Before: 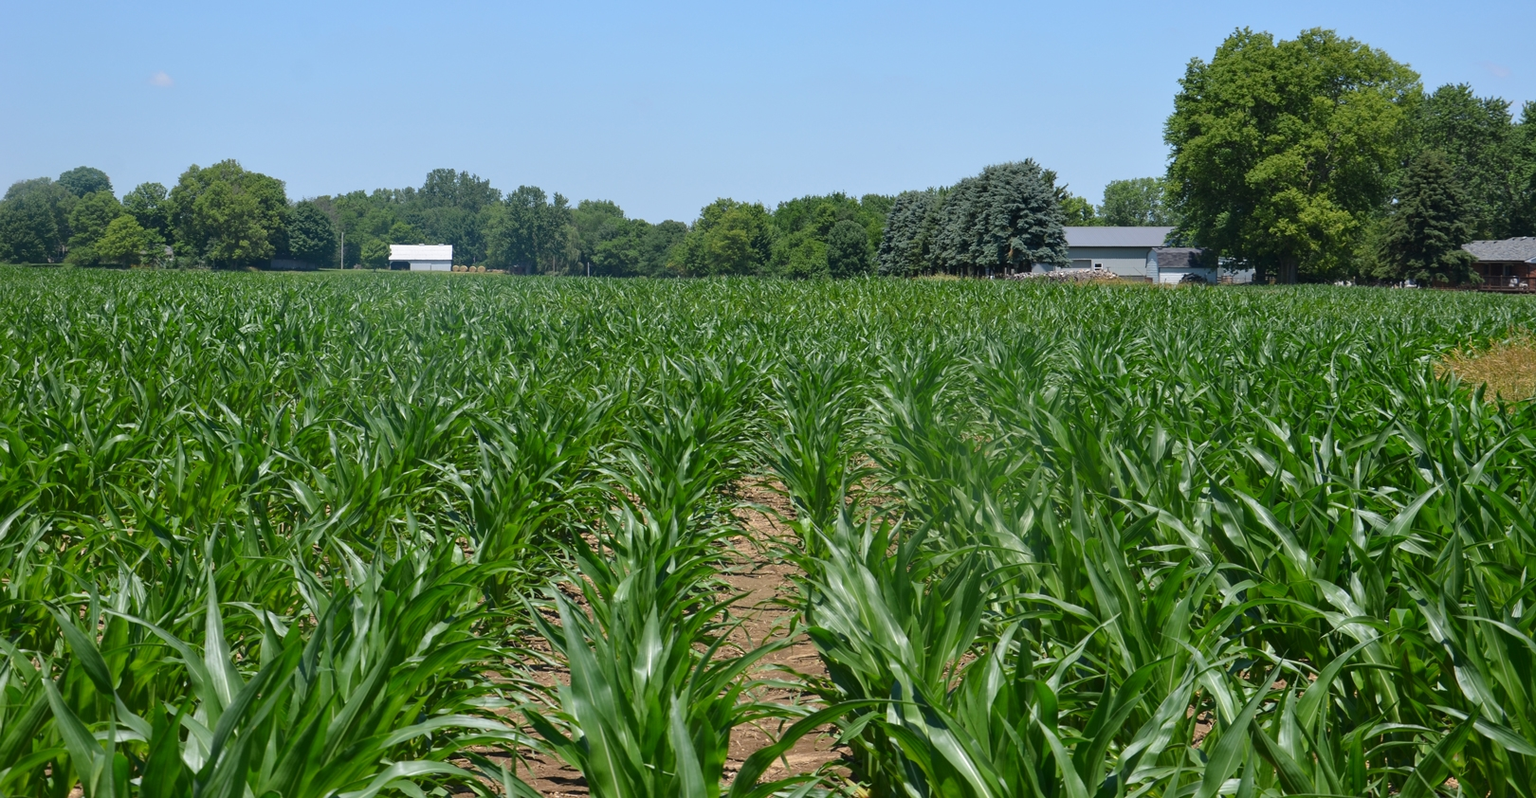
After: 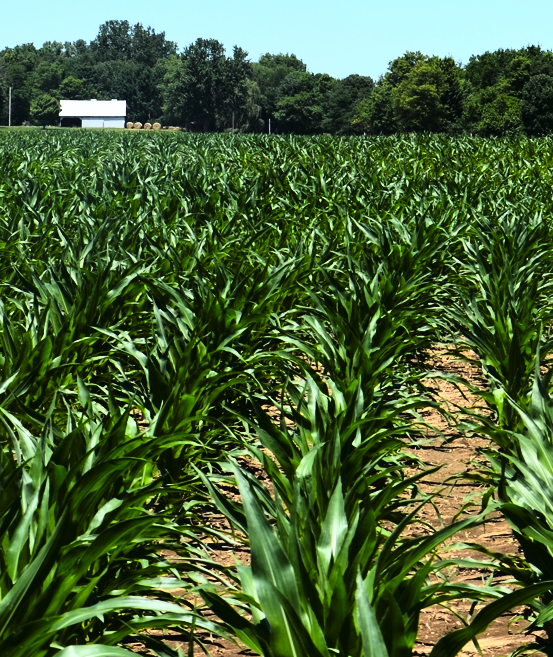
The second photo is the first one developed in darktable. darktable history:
crop and rotate: left 21.716%, top 18.87%, right 44.111%, bottom 2.984%
base curve: curves: ch0 [(0, 0) (0.303, 0.277) (1, 1)], preserve colors none
color balance rgb: perceptual saturation grading › global saturation 17.778%, global vibrance 20%
tone equalizer: on, module defaults
tone curve: curves: ch0 [(0, 0) (0.003, 0.006) (0.011, 0.008) (0.025, 0.011) (0.044, 0.015) (0.069, 0.019) (0.1, 0.023) (0.136, 0.03) (0.177, 0.042) (0.224, 0.065) (0.277, 0.103) (0.335, 0.177) (0.399, 0.294) (0.468, 0.463) (0.543, 0.639) (0.623, 0.805) (0.709, 0.909) (0.801, 0.967) (0.898, 0.989) (1, 1)], color space Lab, linked channels, preserve colors none
